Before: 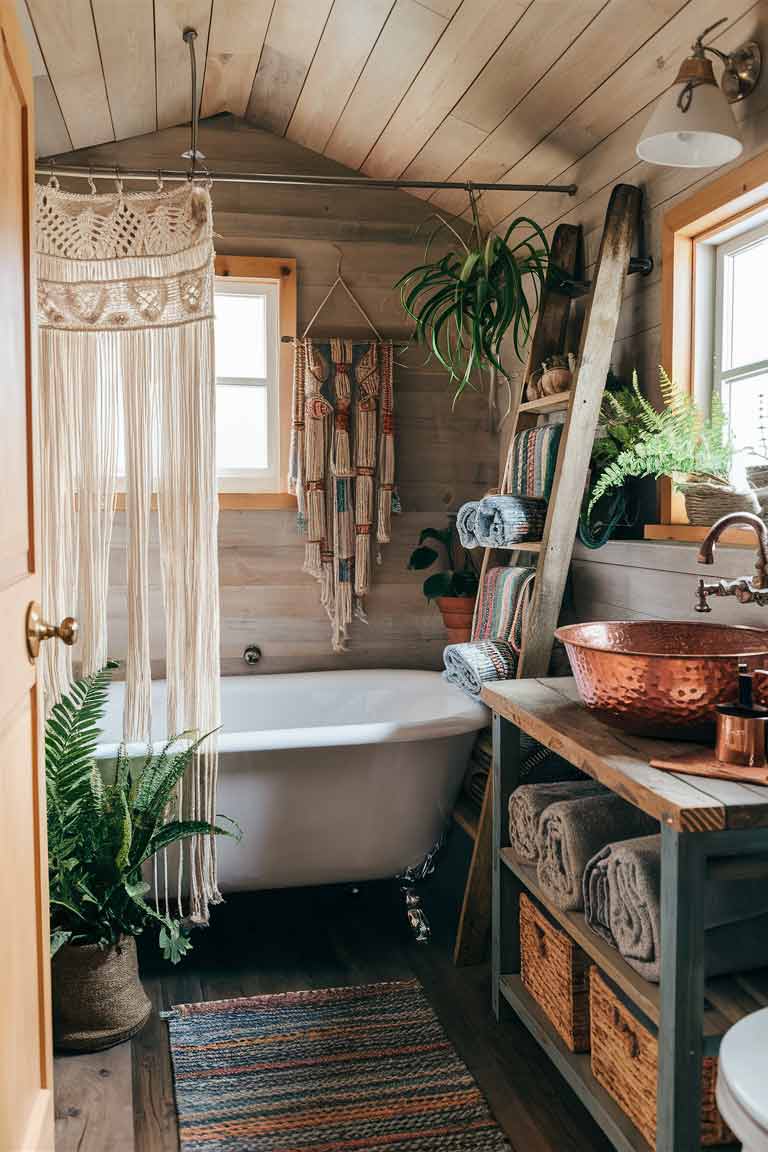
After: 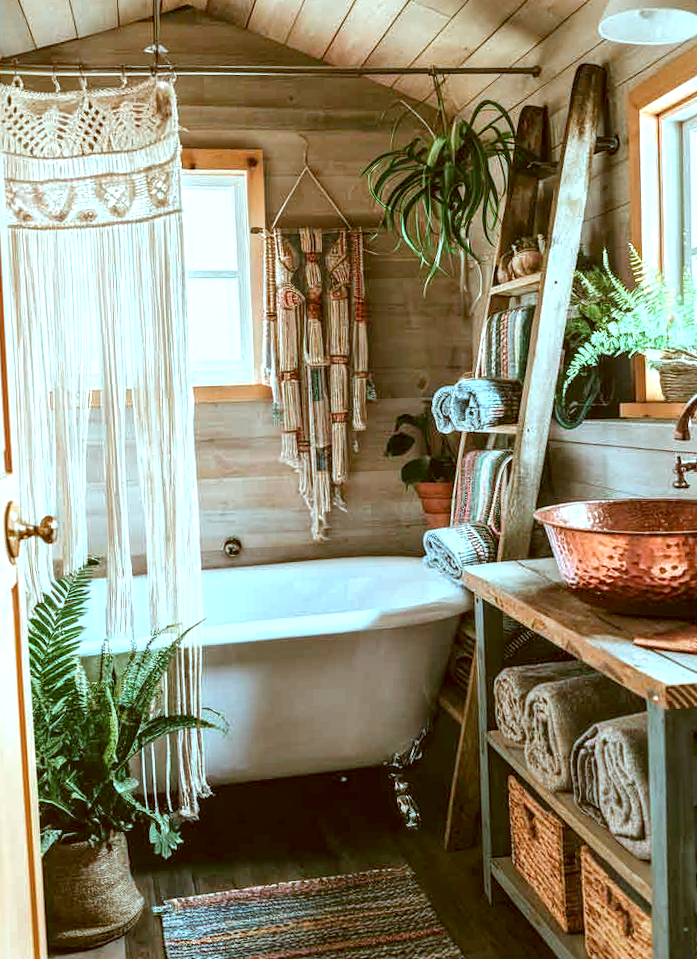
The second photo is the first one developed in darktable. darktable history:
rotate and perspective: rotation -2°, crop left 0.022, crop right 0.978, crop top 0.049, crop bottom 0.951
color correction: highlights a* -14.62, highlights b* -16.22, shadows a* 10.12, shadows b* 29.4
crop: left 3.305%, top 6.436%, right 6.389%, bottom 3.258%
local contrast: detail 130%
exposure: black level correction 0, exposure 0.7 EV, compensate exposure bias true, compensate highlight preservation false
